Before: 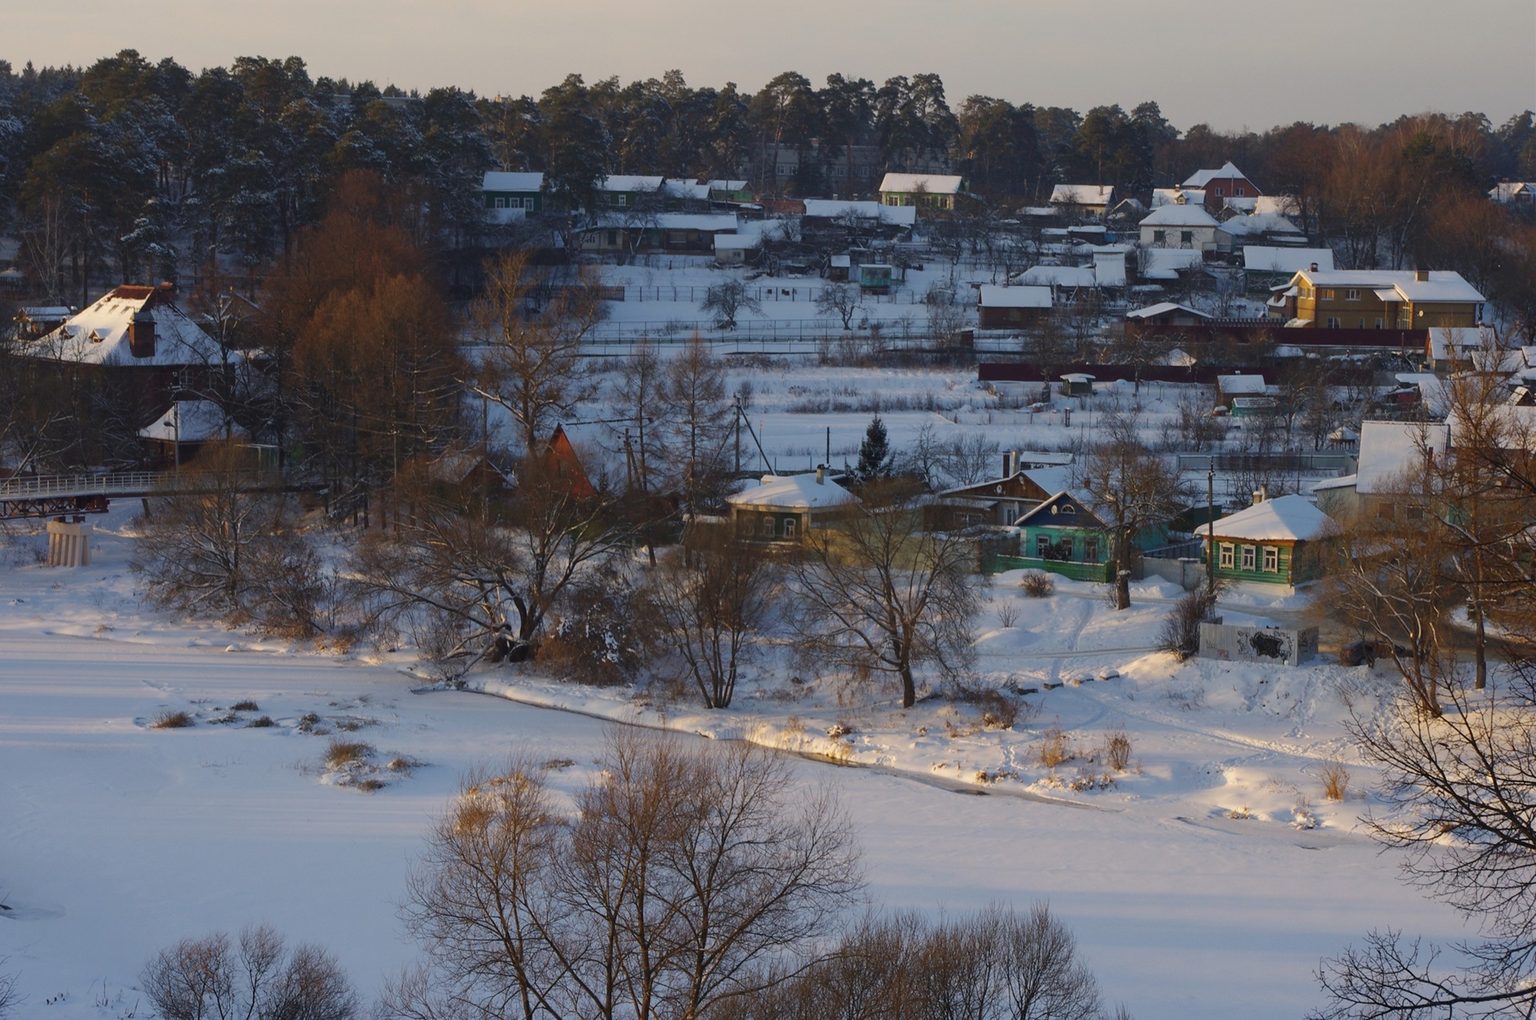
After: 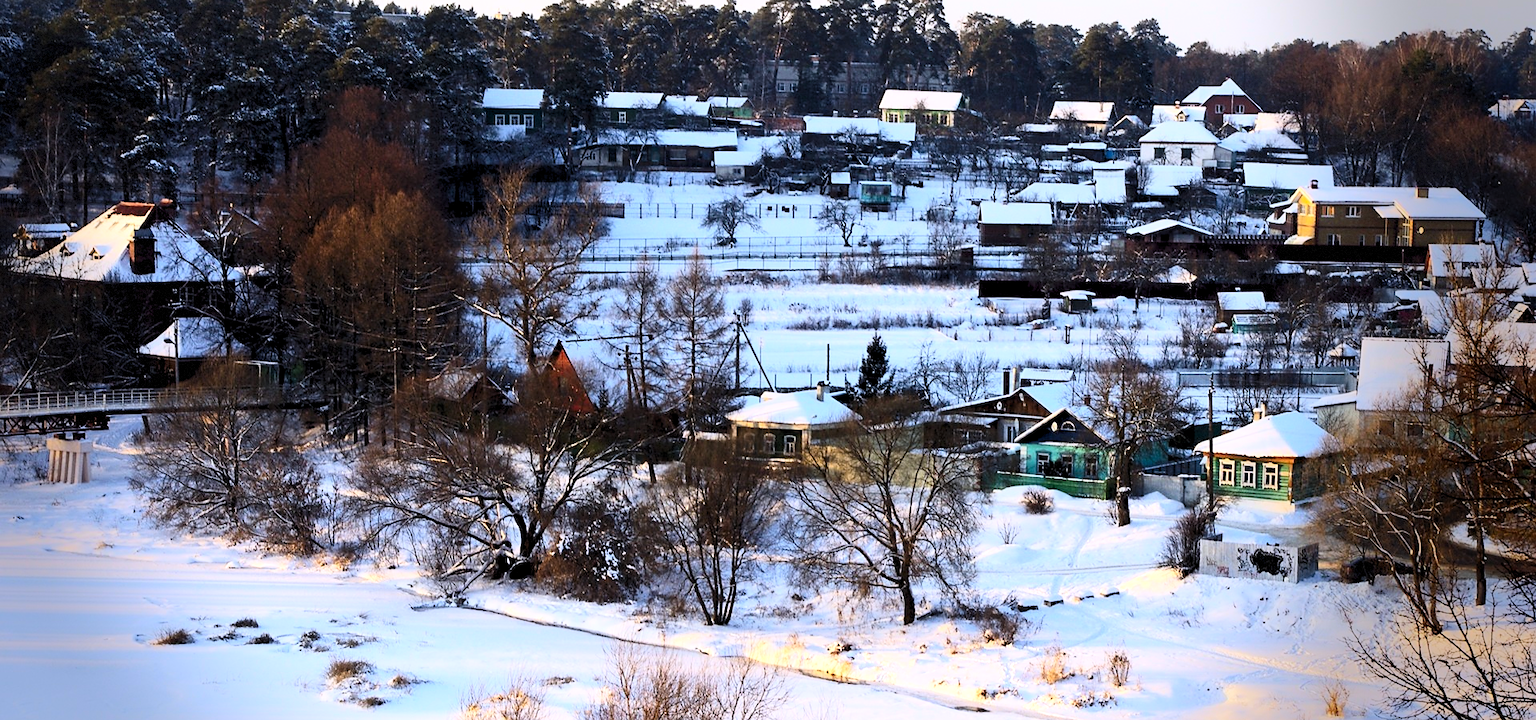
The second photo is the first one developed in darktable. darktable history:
white balance: red 0.984, blue 1.059
sharpen: radius 1.458, amount 0.398, threshold 1.271
contrast brightness saturation: contrast 0.4, brightness 0.1, saturation 0.21
vignetting: fall-off start 68.33%, fall-off radius 30%, saturation 0.042, center (-0.066, -0.311), width/height ratio 0.992, shape 0.85, dithering 8-bit output
crop and rotate: top 8.293%, bottom 20.996%
rgb levels: levels [[0.029, 0.461, 0.922], [0, 0.5, 1], [0, 0.5, 1]]
exposure: black level correction 0, exposure 1 EV, compensate exposure bias true, compensate highlight preservation false
